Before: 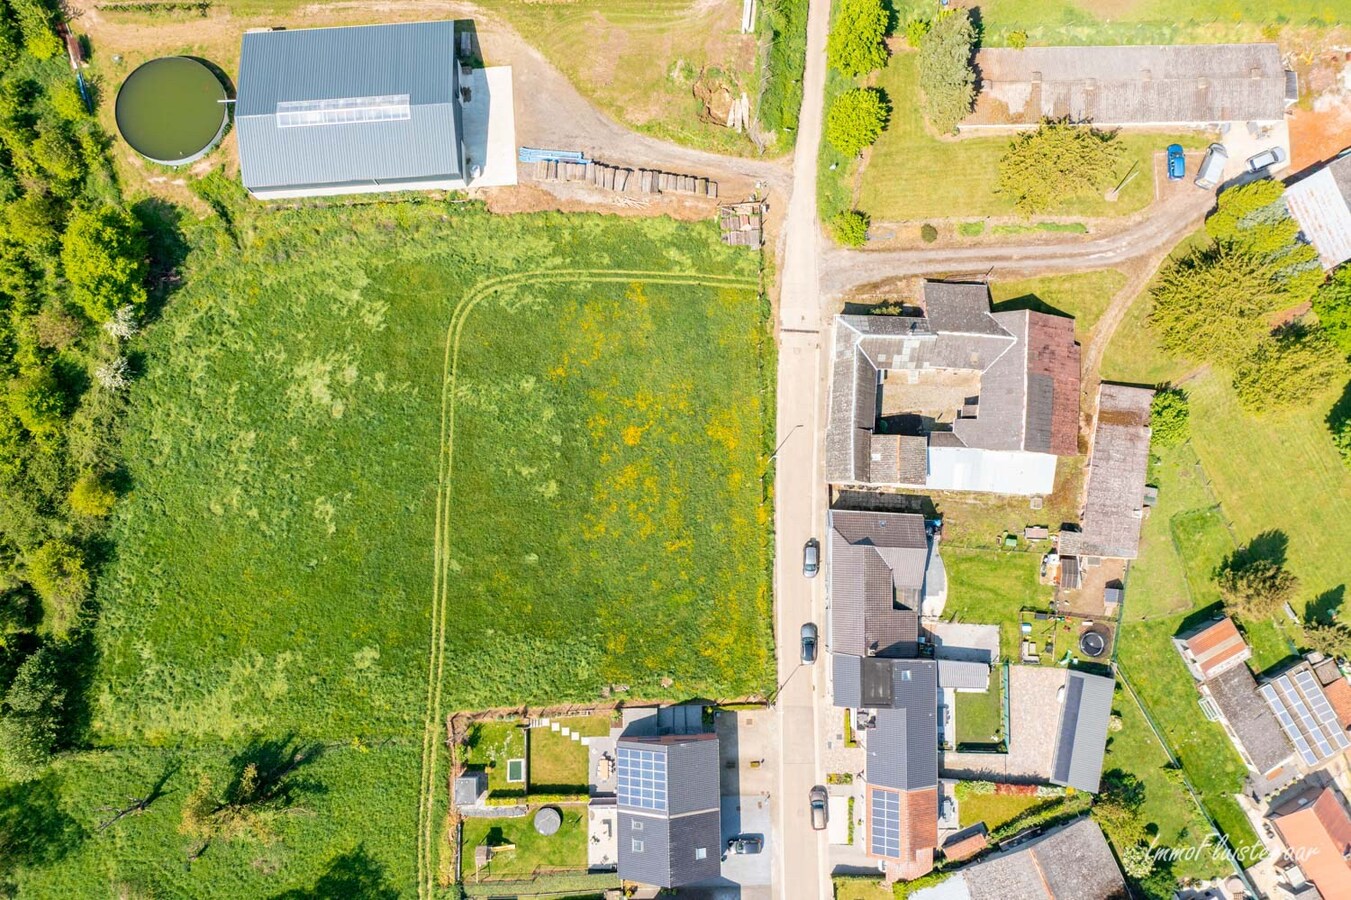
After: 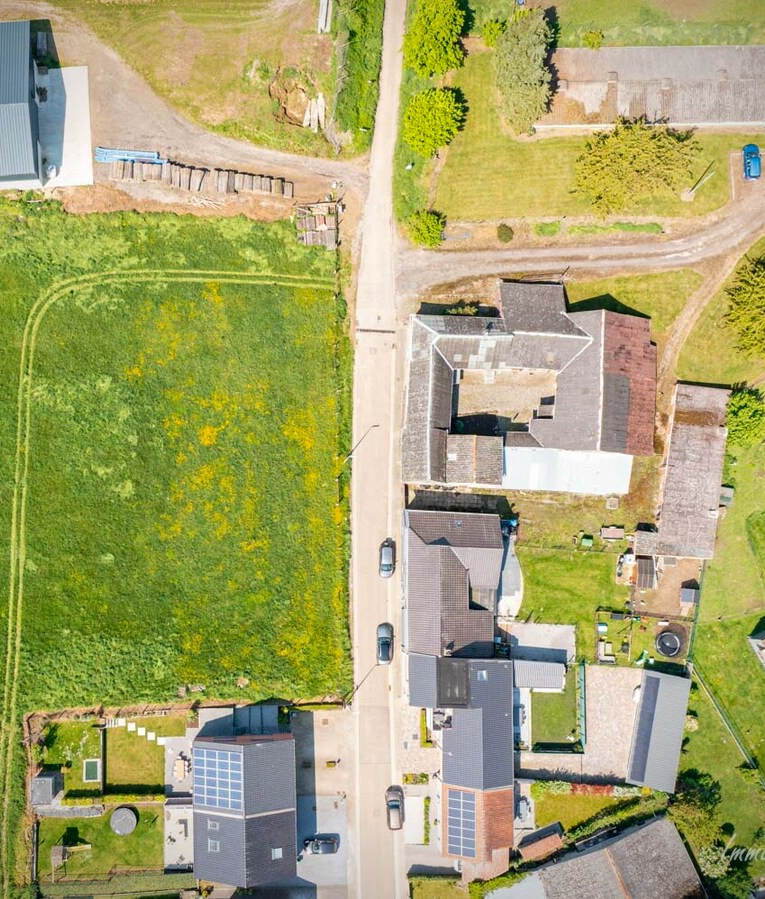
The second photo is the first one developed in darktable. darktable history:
crop: left 31.458%, top 0%, right 11.876%
shadows and highlights: radius 125.46, shadows 30.51, highlights -30.51, low approximation 0.01, soften with gaussian
vignetting: fall-off start 97.23%, saturation -0.024, center (-0.033, -0.042), width/height ratio 1.179, unbound false
